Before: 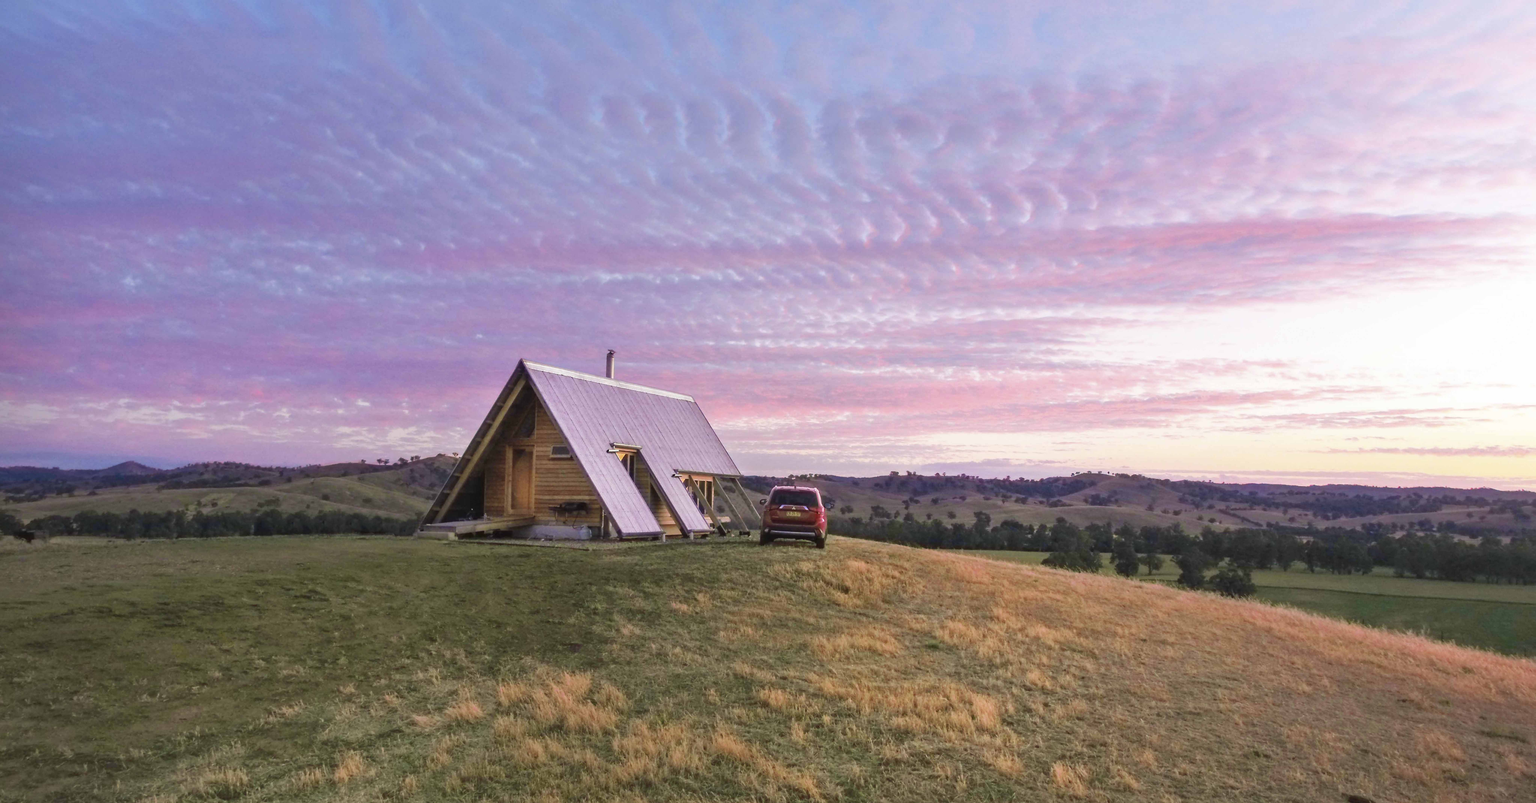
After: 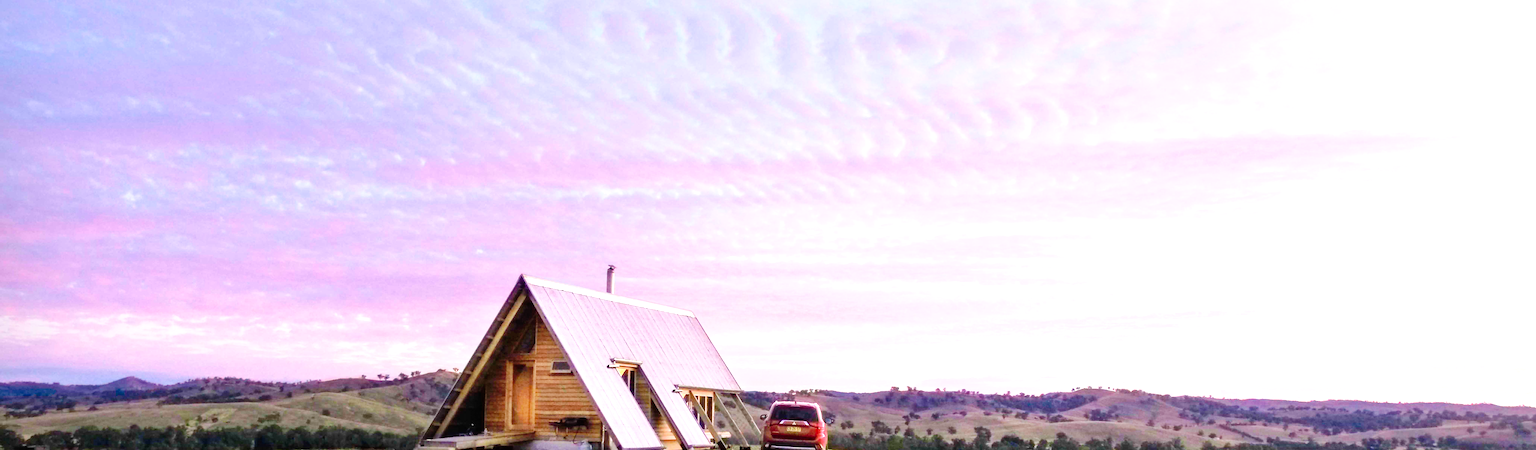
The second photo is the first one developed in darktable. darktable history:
tone curve: curves: ch0 [(0, 0) (0.003, 0) (0.011, 0.002) (0.025, 0.004) (0.044, 0.007) (0.069, 0.015) (0.1, 0.025) (0.136, 0.04) (0.177, 0.09) (0.224, 0.152) (0.277, 0.239) (0.335, 0.335) (0.399, 0.43) (0.468, 0.524) (0.543, 0.621) (0.623, 0.712) (0.709, 0.789) (0.801, 0.871) (0.898, 0.951) (1, 1)], preserve colors none
exposure: black level correction 0, exposure 0.899 EV, compensate highlight preservation false
crop and rotate: top 10.604%, bottom 33.296%
